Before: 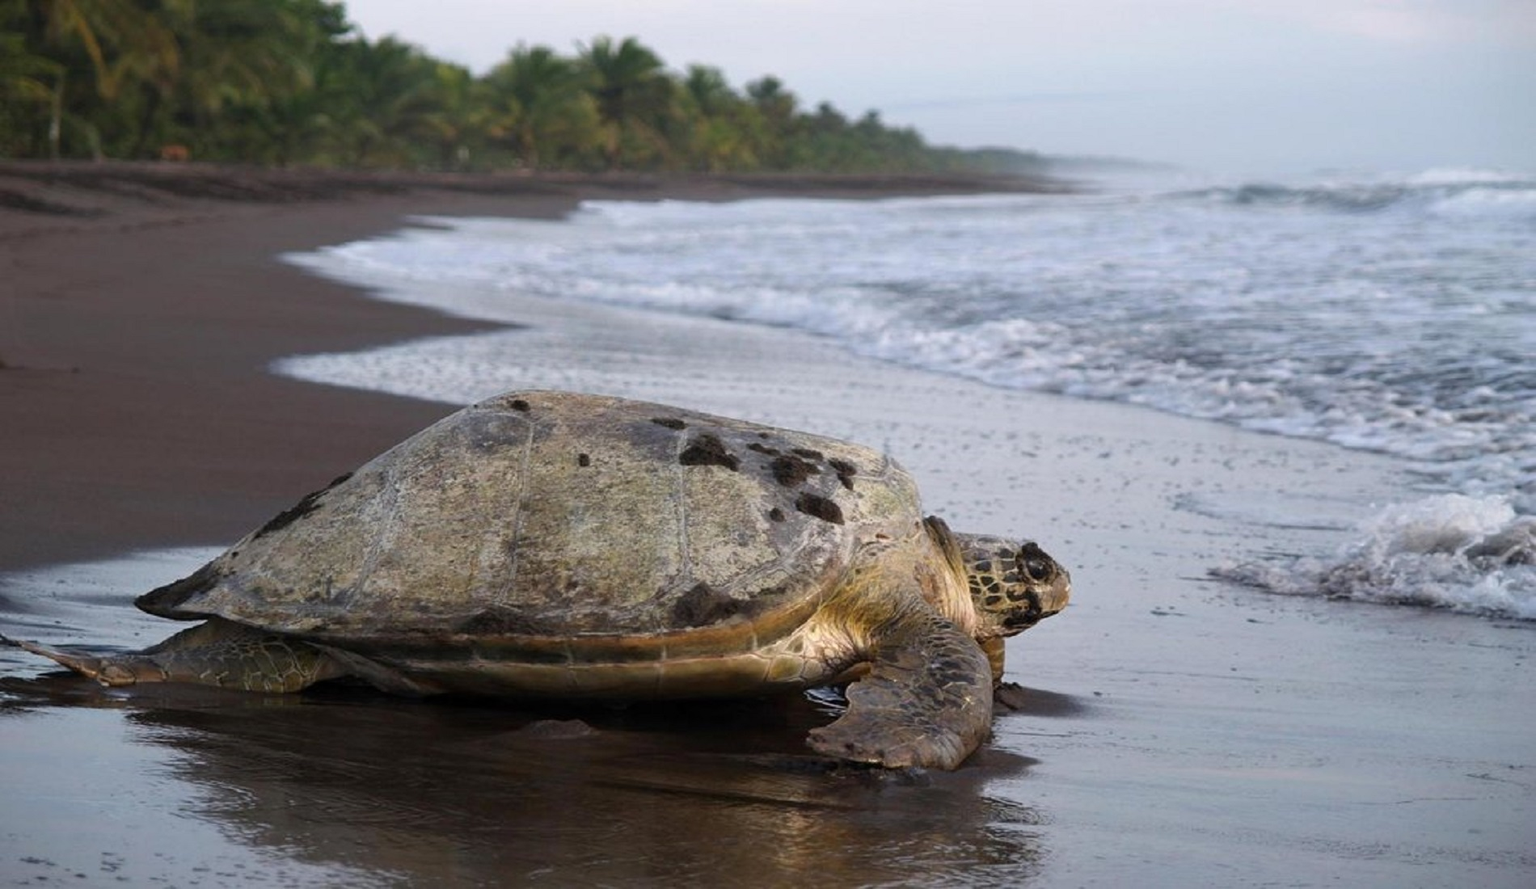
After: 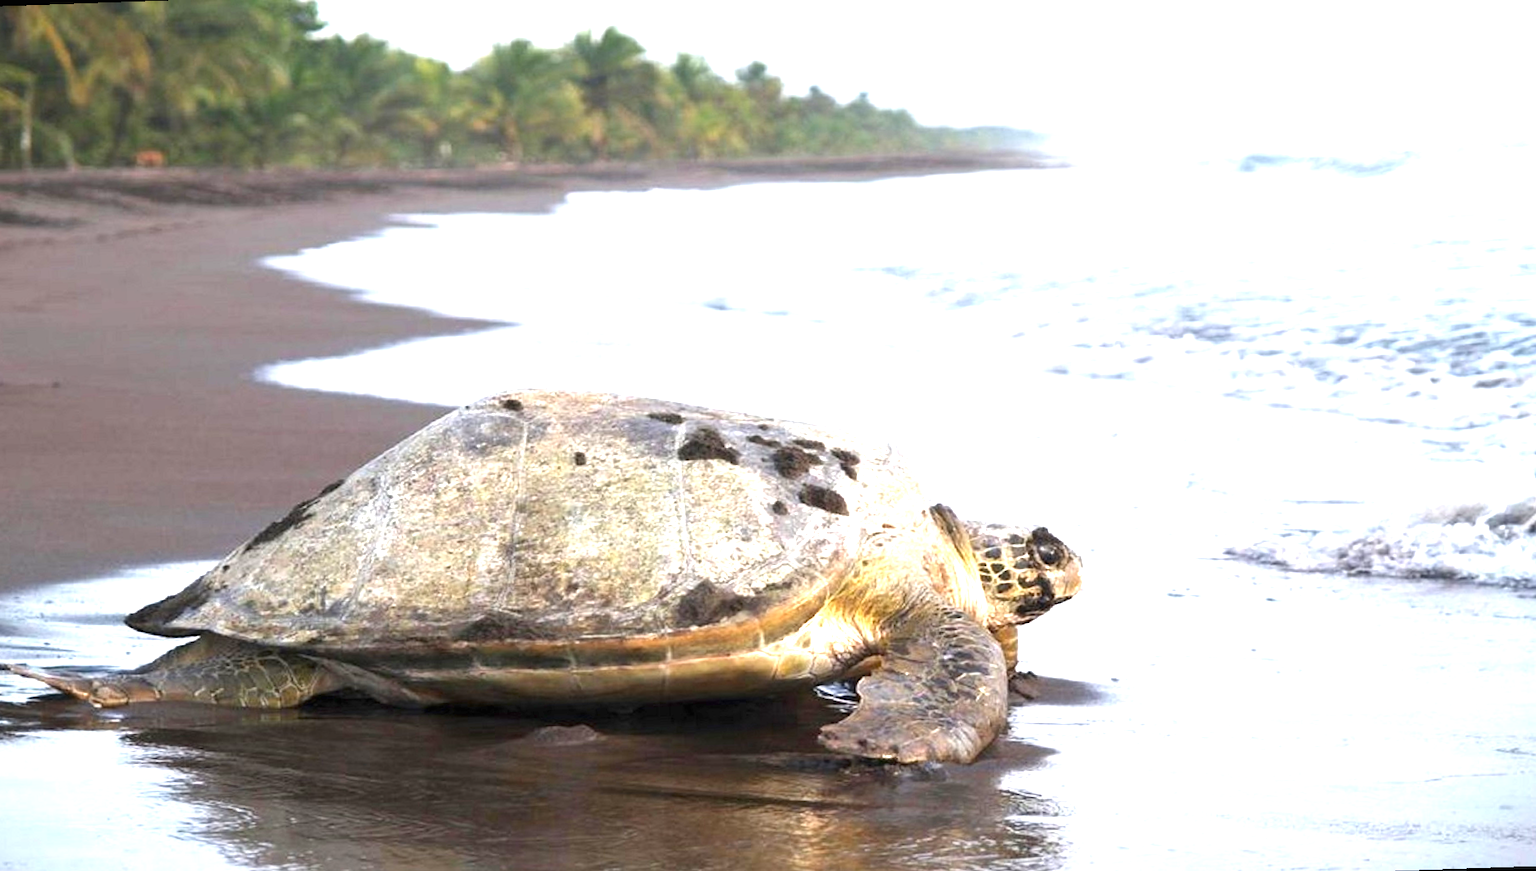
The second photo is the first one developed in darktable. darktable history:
rotate and perspective: rotation -2°, crop left 0.022, crop right 0.978, crop top 0.049, crop bottom 0.951
exposure: black level correction 0, exposure 1.9 EV, compensate highlight preservation false
